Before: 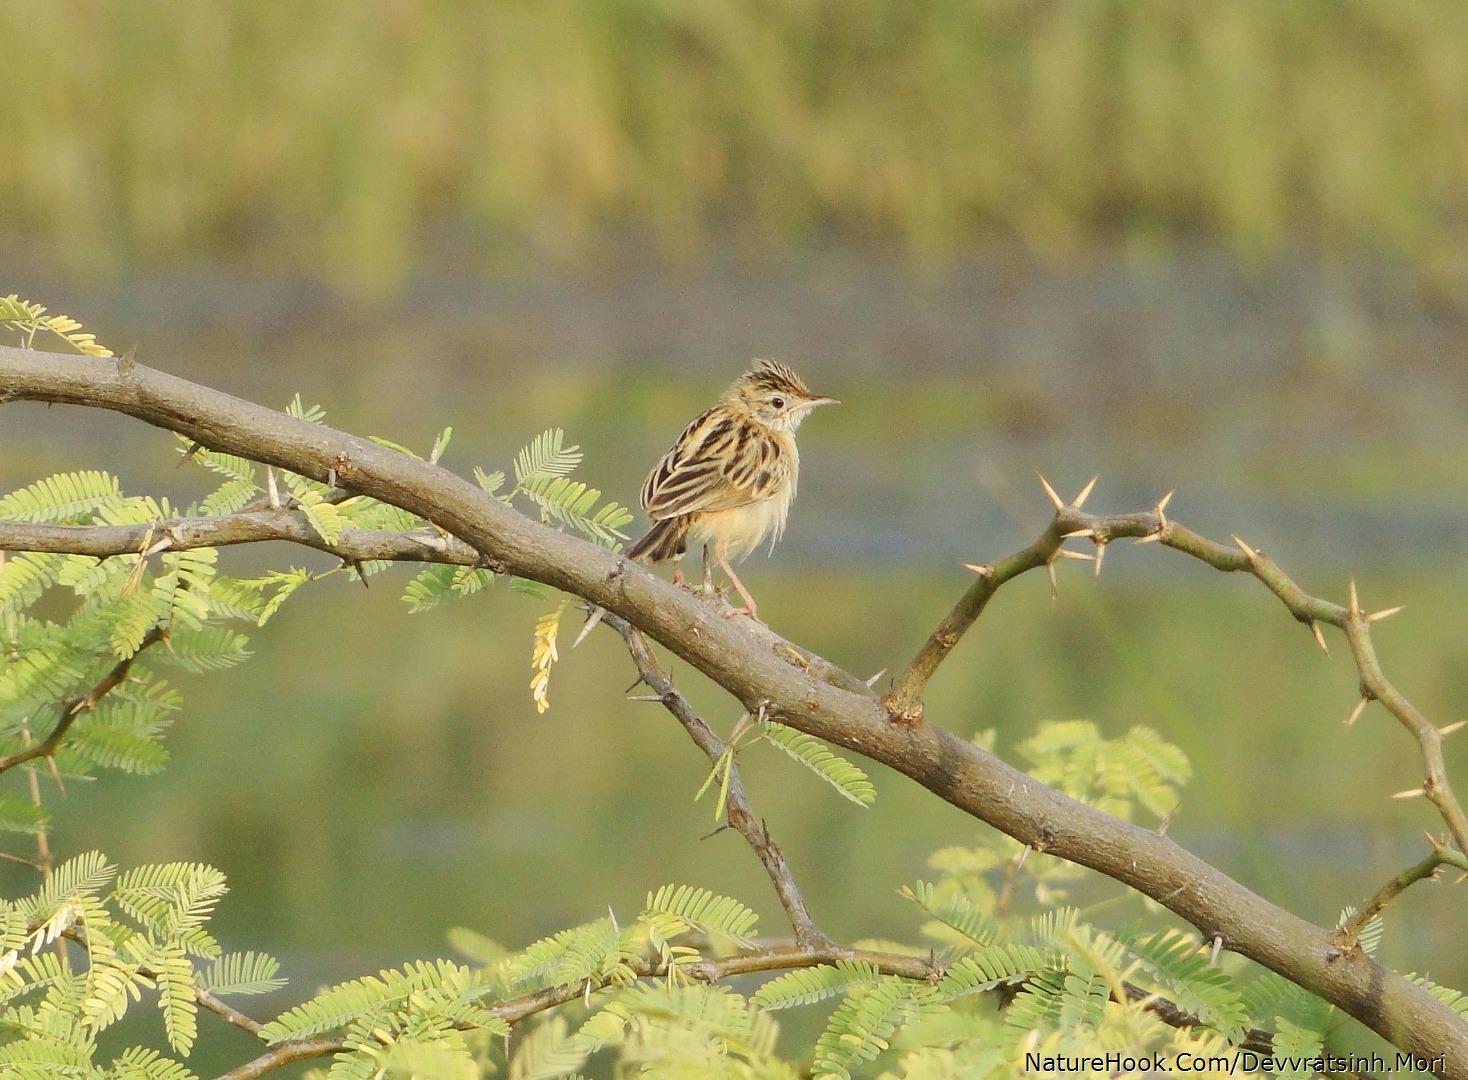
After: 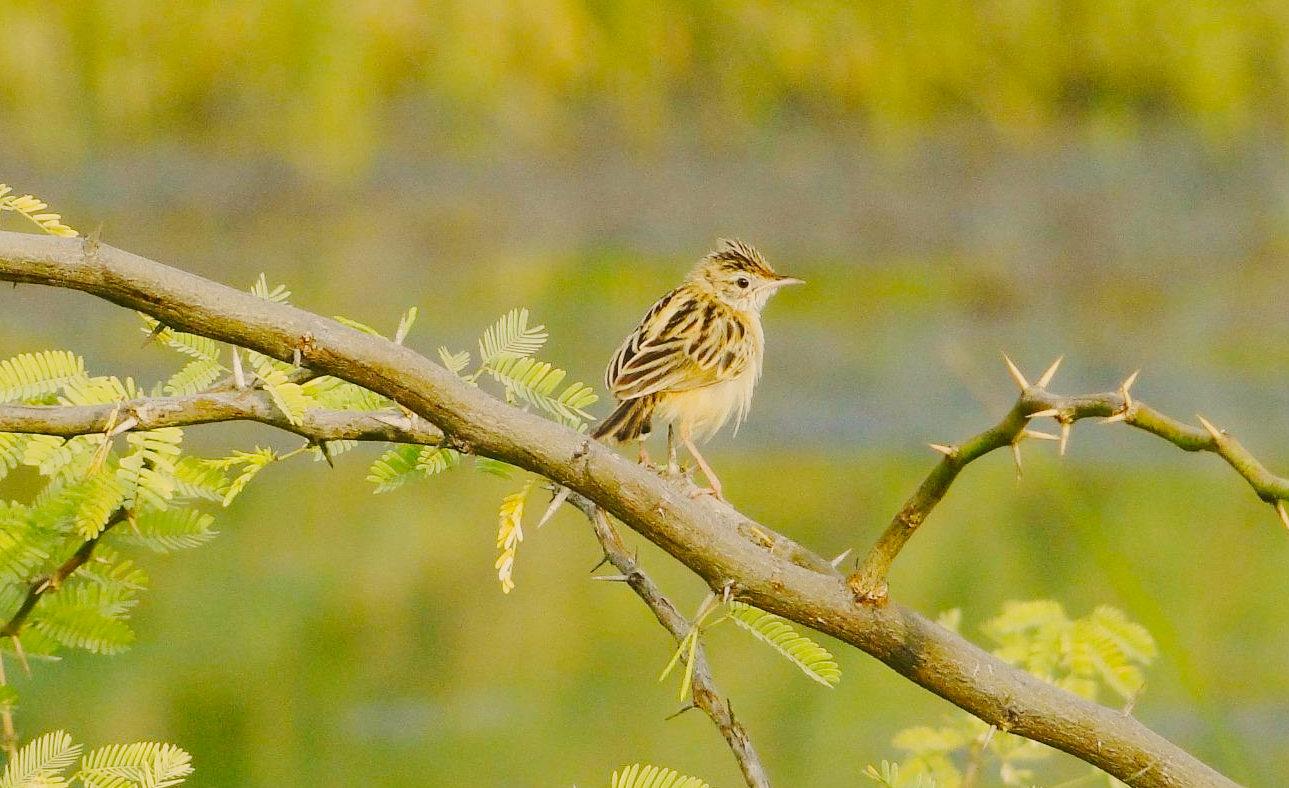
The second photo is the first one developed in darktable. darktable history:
color balance rgb: shadows lift › hue 85.43°, power › hue 62.93°, perceptual saturation grading › global saturation 30.028%
contrast brightness saturation: saturation -0.054
crop and rotate: left 2.43%, top 11.128%, right 9.743%, bottom 15.882%
tone curve: curves: ch0 [(0, 0.018) (0.036, 0.038) (0.15, 0.131) (0.27, 0.247) (0.503, 0.556) (0.763, 0.785) (1, 0.919)]; ch1 [(0, 0) (0.203, 0.158) (0.333, 0.283) (0.451, 0.417) (0.502, 0.5) (0.519, 0.522) (0.562, 0.588) (0.603, 0.664) (0.722, 0.813) (1, 1)]; ch2 [(0, 0) (0.29, 0.295) (0.404, 0.436) (0.497, 0.499) (0.521, 0.523) (0.561, 0.605) (0.639, 0.664) (0.712, 0.764) (1, 1)], preserve colors none
color correction: highlights a* 4.01, highlights b* 4.92, shadows a* -7.35, shadows b* 4.63
